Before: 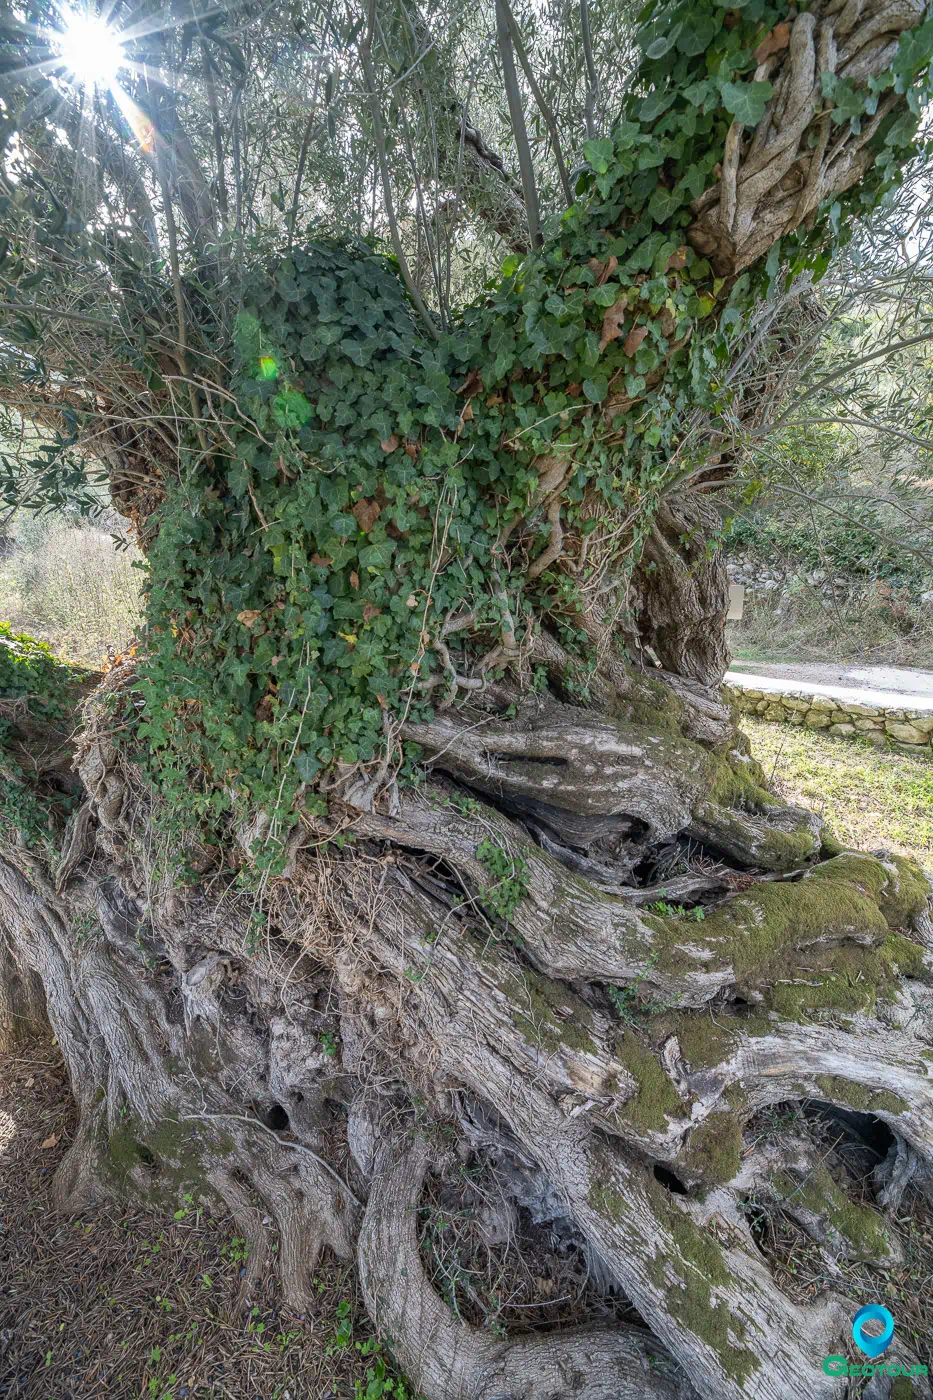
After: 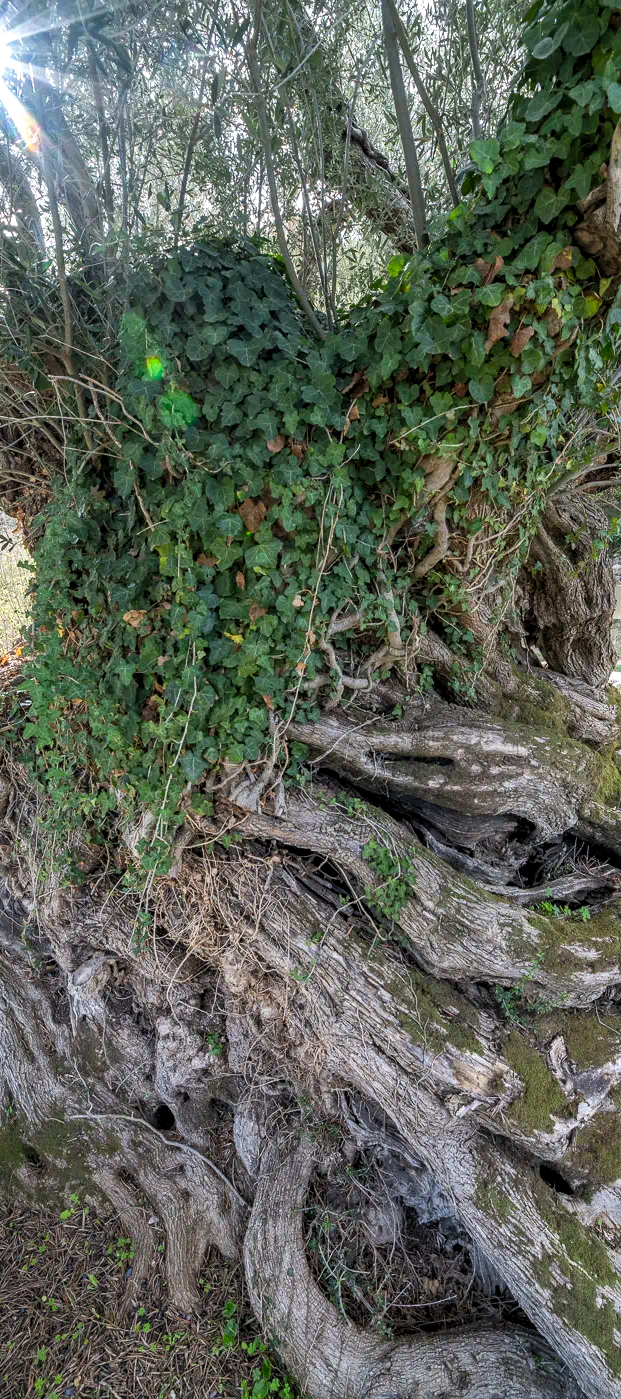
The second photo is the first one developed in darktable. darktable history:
crop and rotate: left 12.4%, right 20.952%
contrast brightness saturation: contrast 0.039, saturation 0.153
tone equalizer: -8 EV 0.086 EV, edges refinement/feathering 500, mask exposure compensation -1.57 EV, preserve details no
levels: levels [0.062, 0.494, 0.925]
